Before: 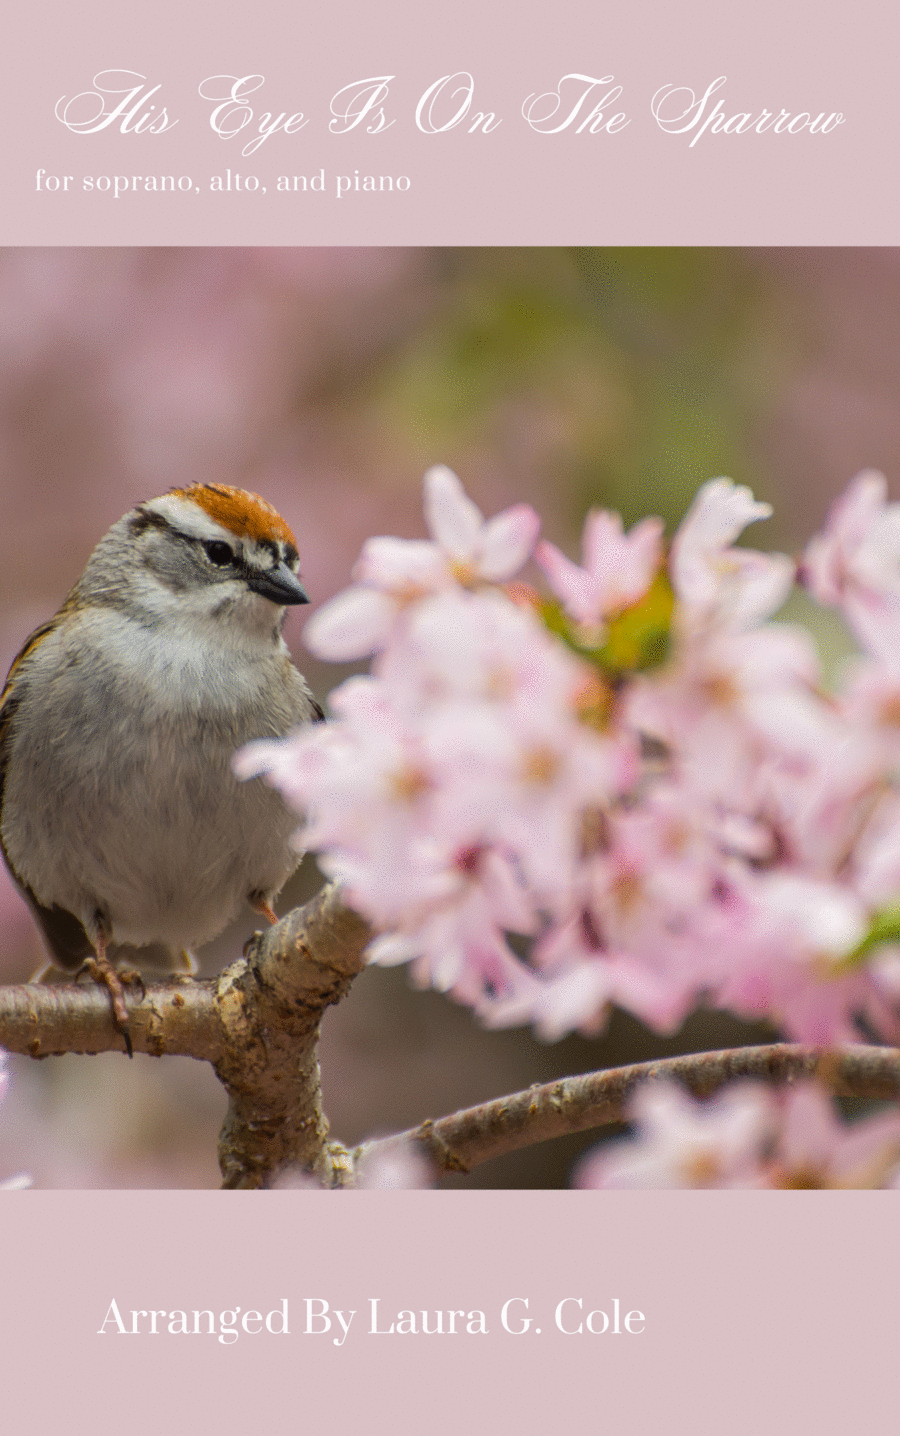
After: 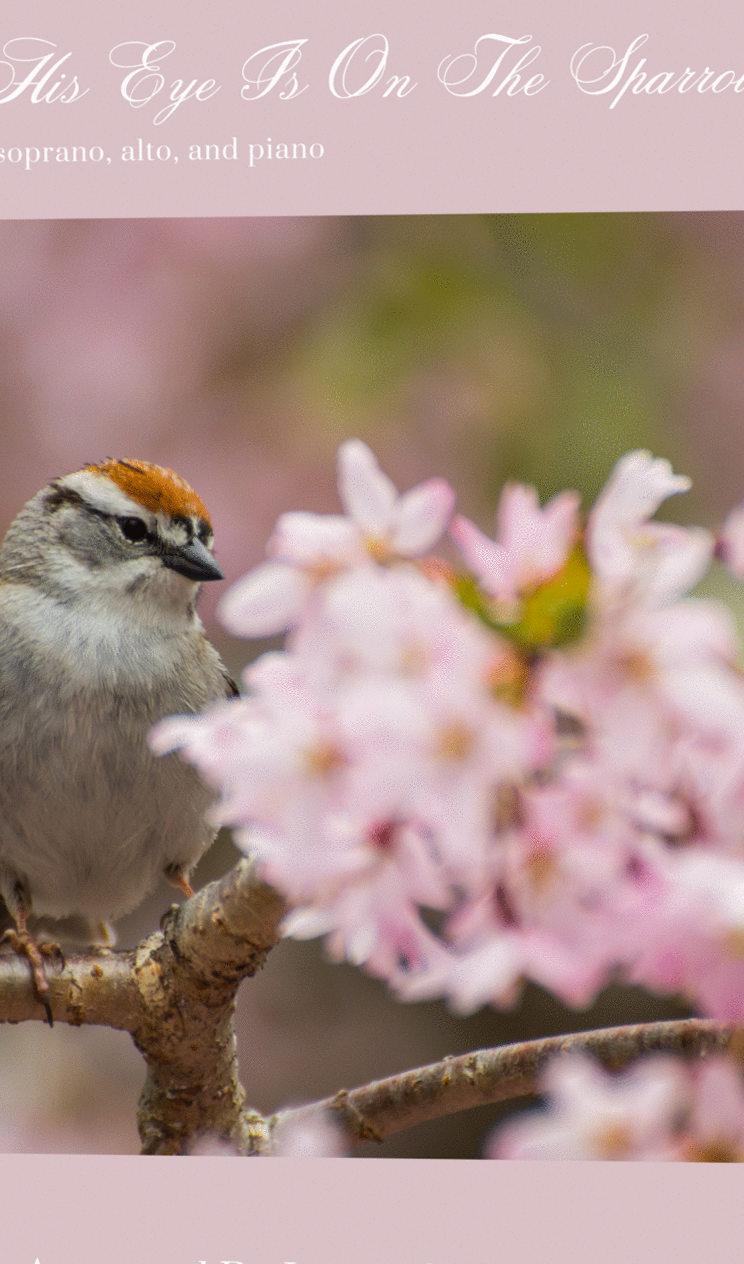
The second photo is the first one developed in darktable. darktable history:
crop: left 9.929%, top 3.475%, right 9.188%, bottom 9.529%
rotate and perspective: lens shift (vertical) 0.048, lens shift (horizontal) -0.024, automatic cropping off
